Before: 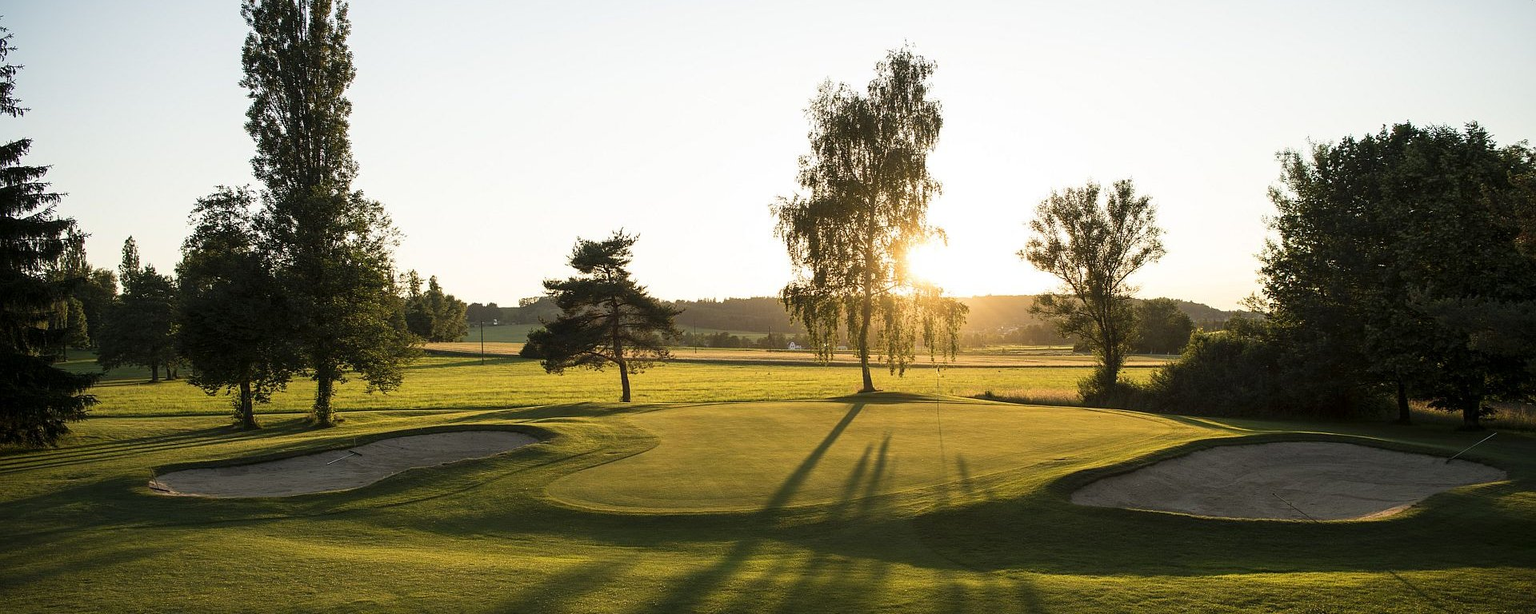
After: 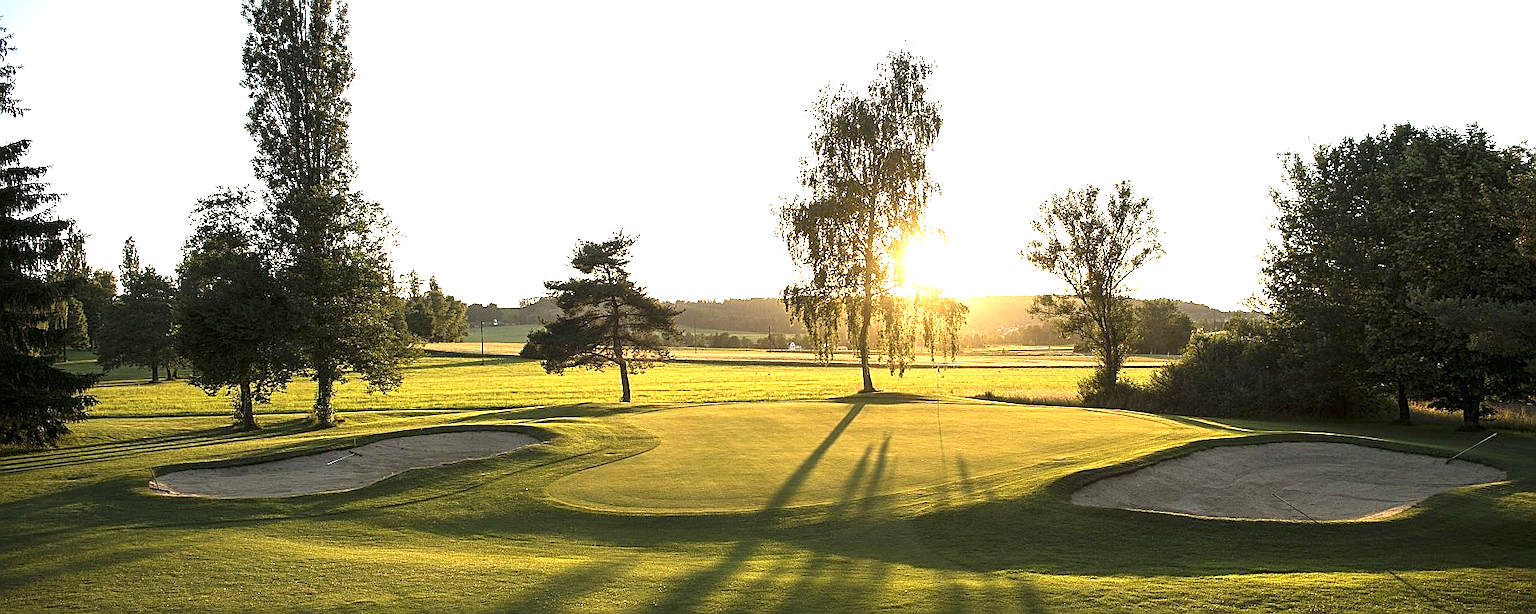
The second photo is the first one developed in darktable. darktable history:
sharpen: on, module defaults
exposure: black level correction 0, exposure 0.948 EV, compensate exposure bias true, compensate highlight preservation false
